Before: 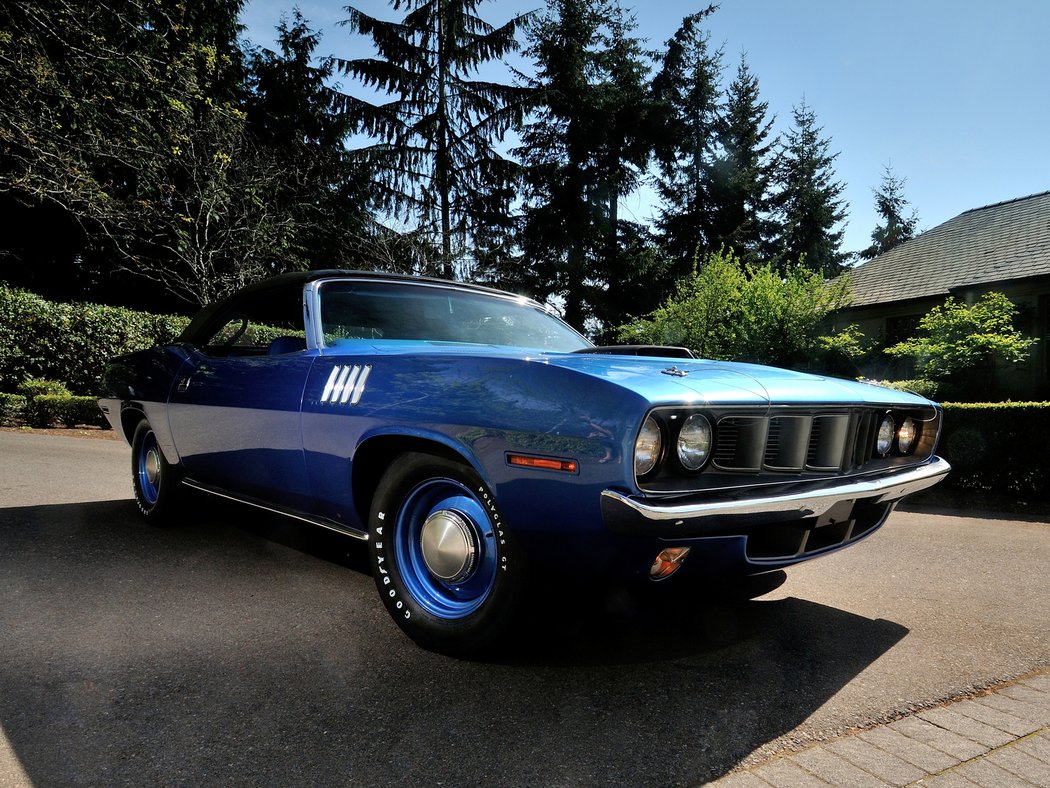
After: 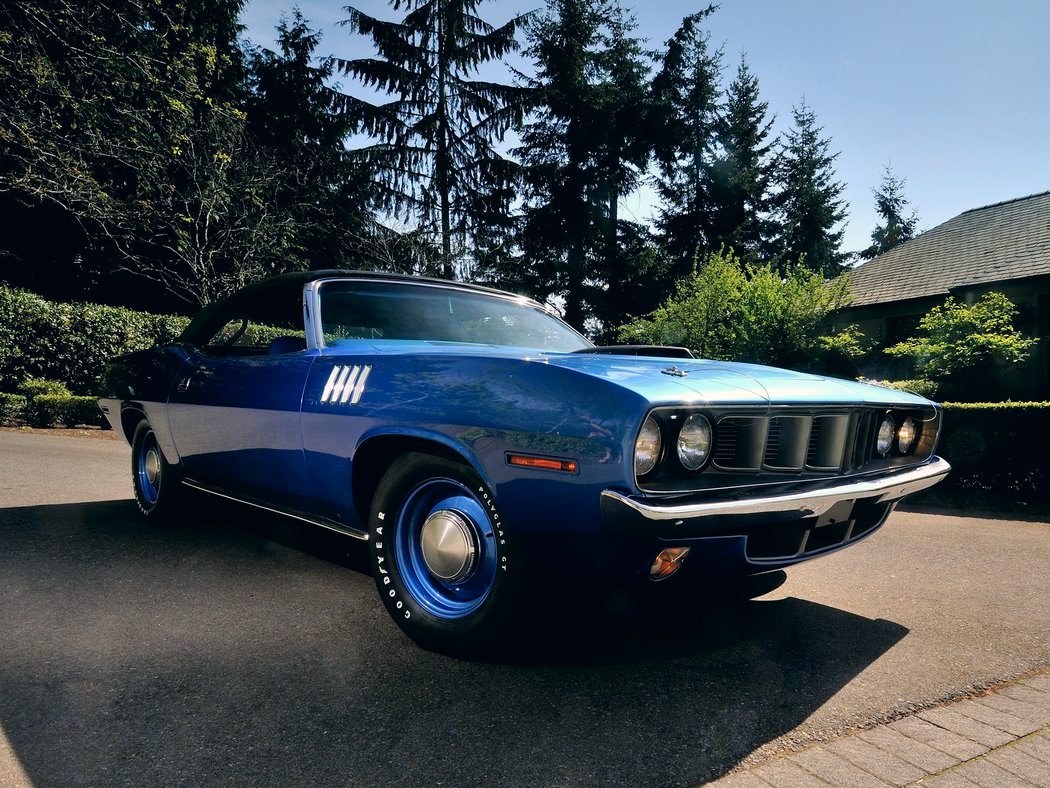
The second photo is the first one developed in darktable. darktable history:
color correction: highlights a* 5.39, highlights b* 5.3, shadows a* -4.41, shadows b* -5.11
